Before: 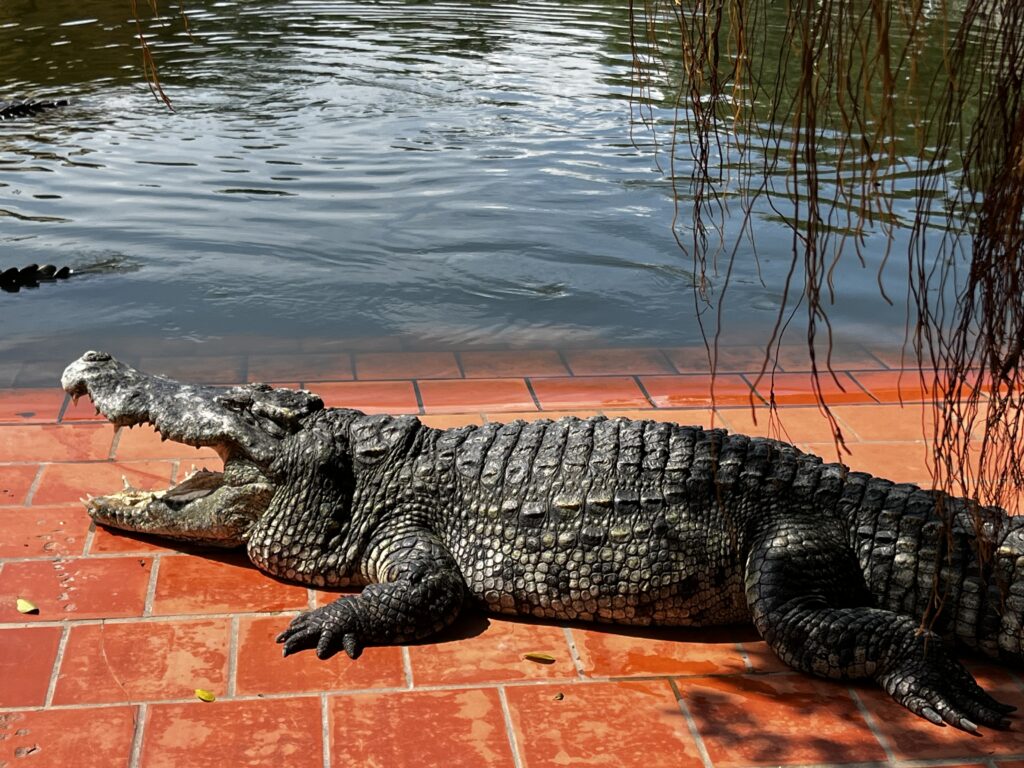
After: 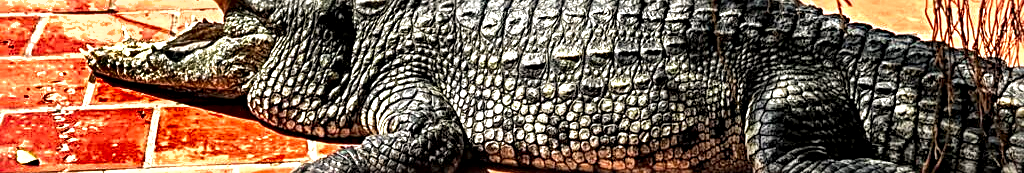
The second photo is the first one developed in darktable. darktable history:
shadows and highlights: radius 101.69, shadows 50.71, highlights -63.86, soften with gaussian
sharpen: radius 3.059, amount 0.769
crop and rotate: top 58.508%, bottom 18.911%
exposure: black level correction 0, exposure 1.384 EV, compensate highlight preservation false
color correction: highlights b* 2.98
local contrast: highlights 21%, shadows 71%, detail 170%
haze removal: compatibility mode true, adaptive false
